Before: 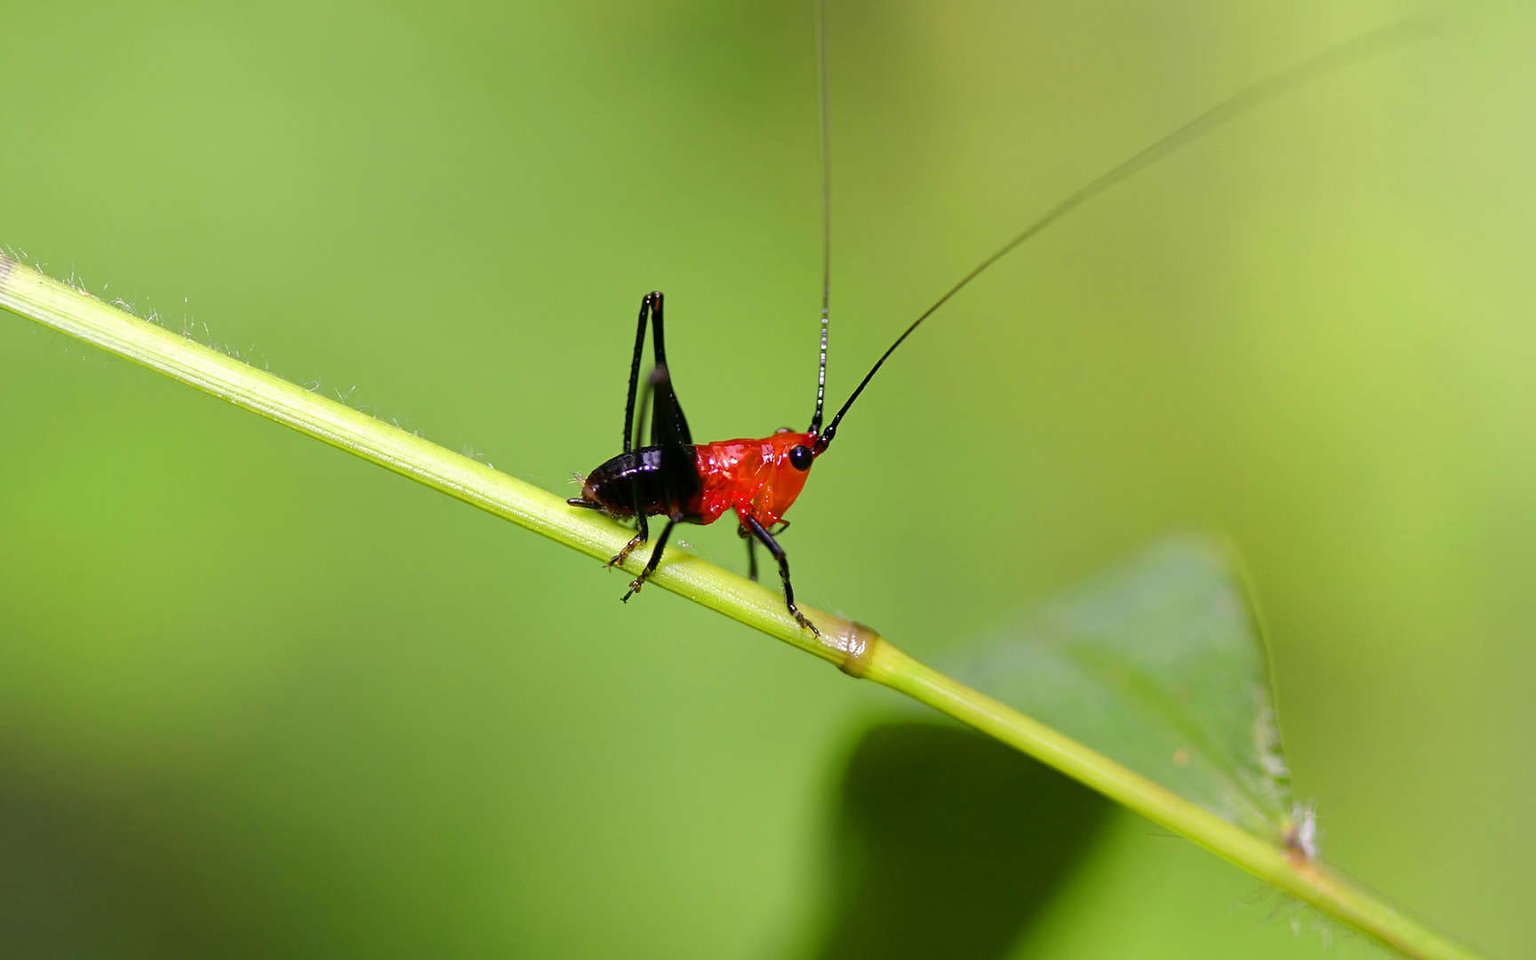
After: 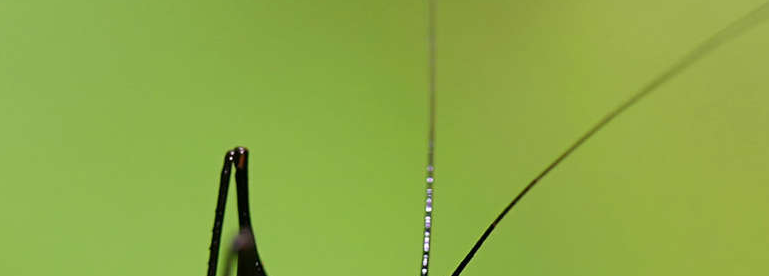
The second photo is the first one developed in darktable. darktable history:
crop: left 28.836%, top 16.834%, right 26.645%, bottom 57.563%
